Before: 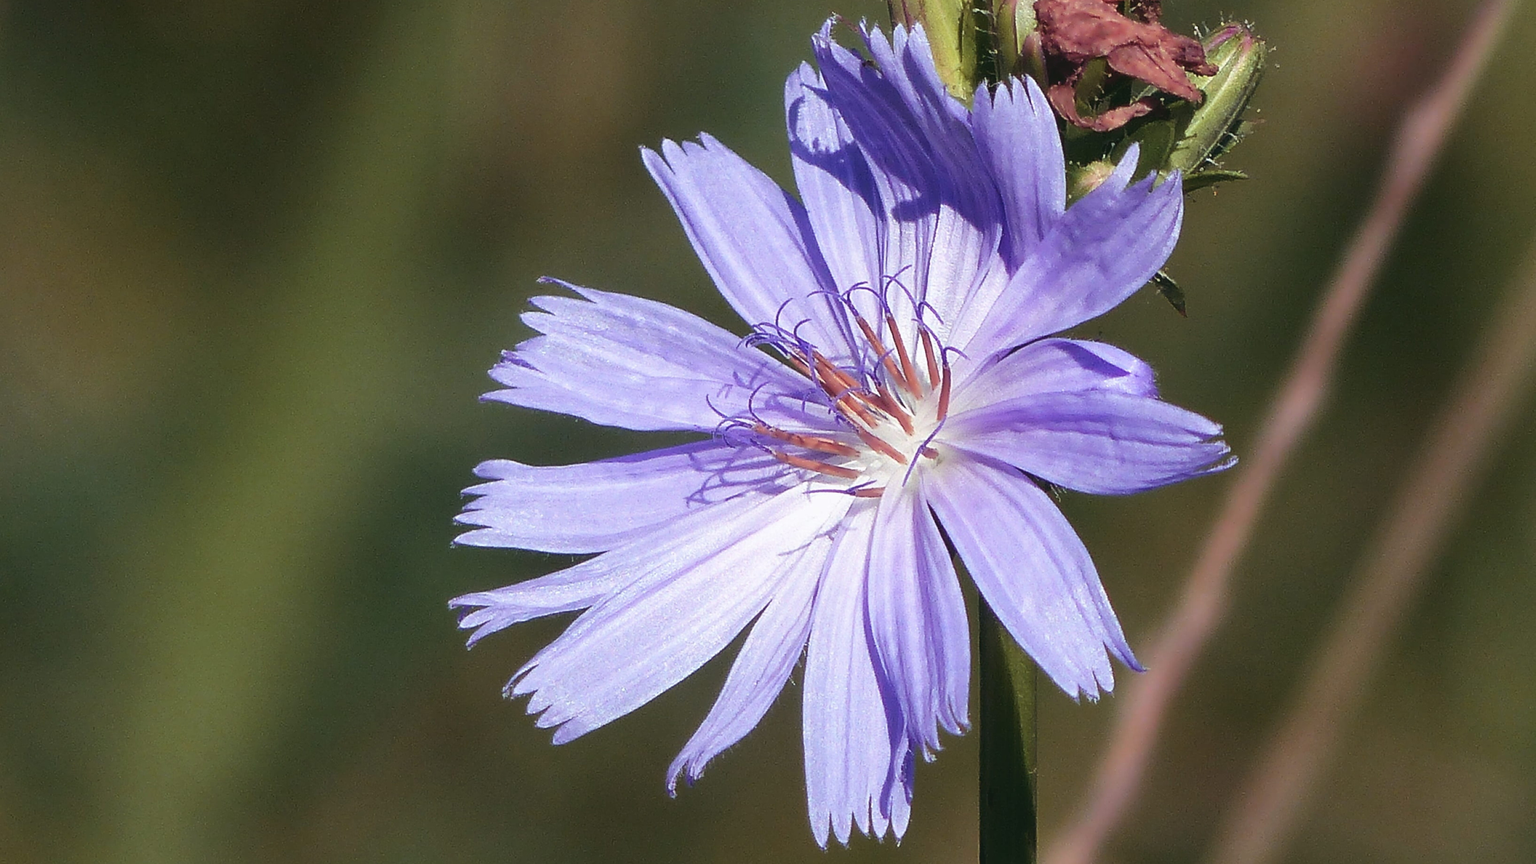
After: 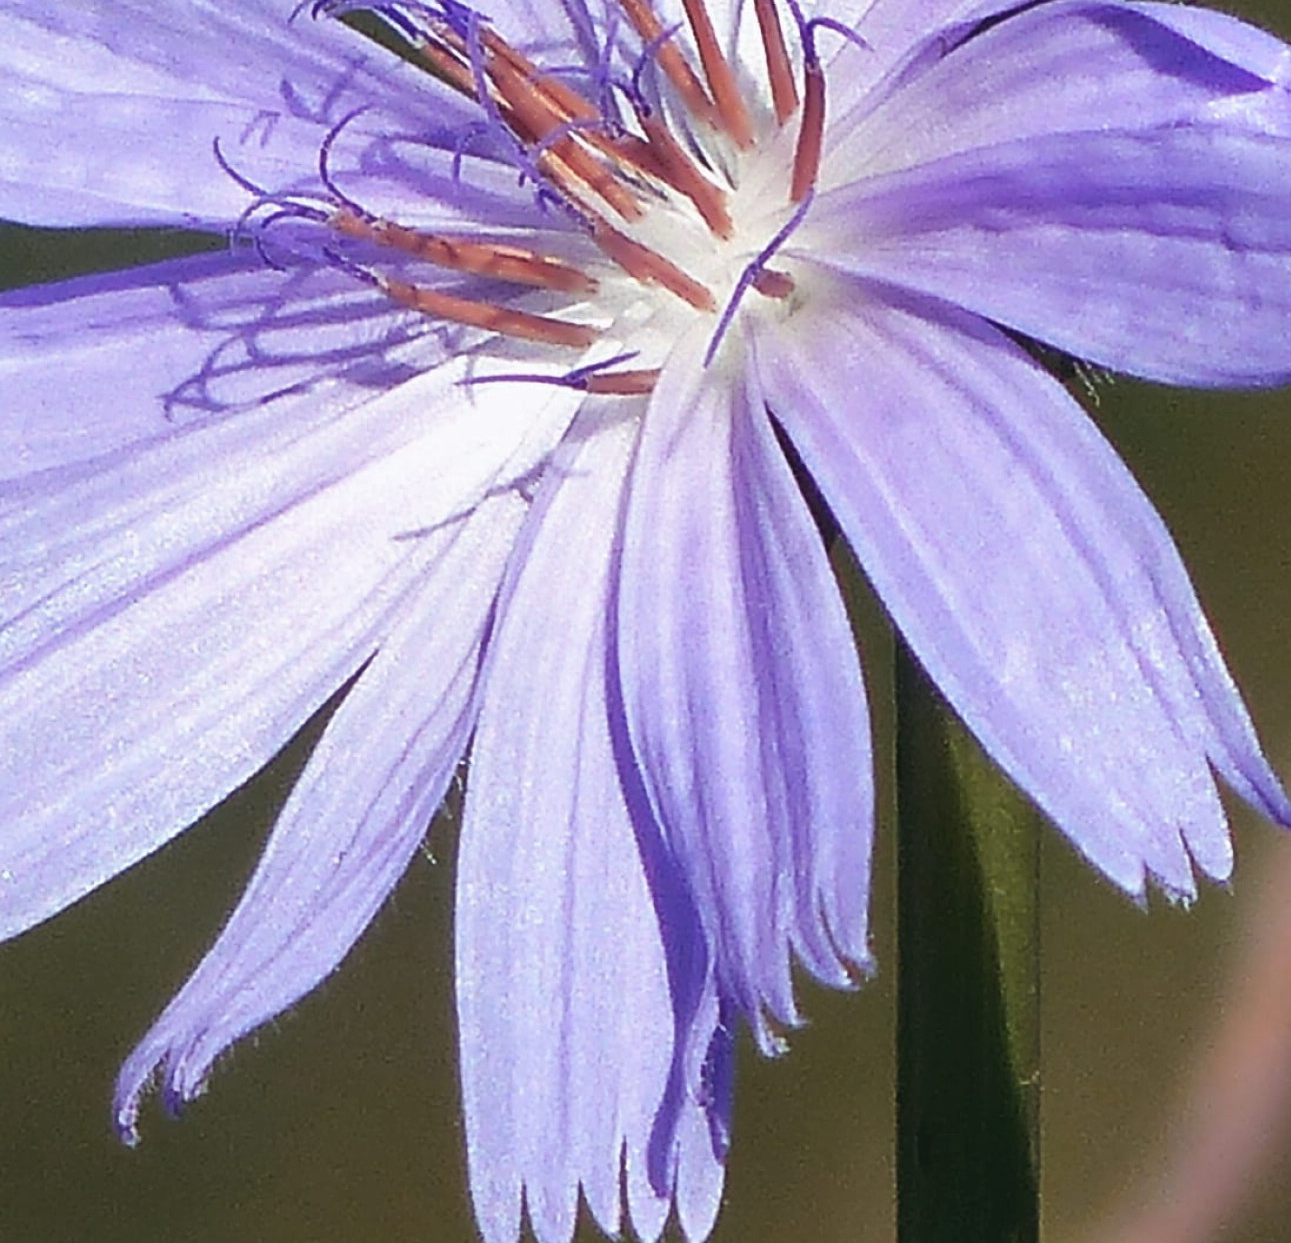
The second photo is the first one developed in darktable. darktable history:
crop: left 40.436%, top 39.336%, right 25.943%, bottom 3.108%
shadows and highlights: radius 128.12, shadows 30.41, highlights -30.61, low approximation 0.01, soften with gaussian
